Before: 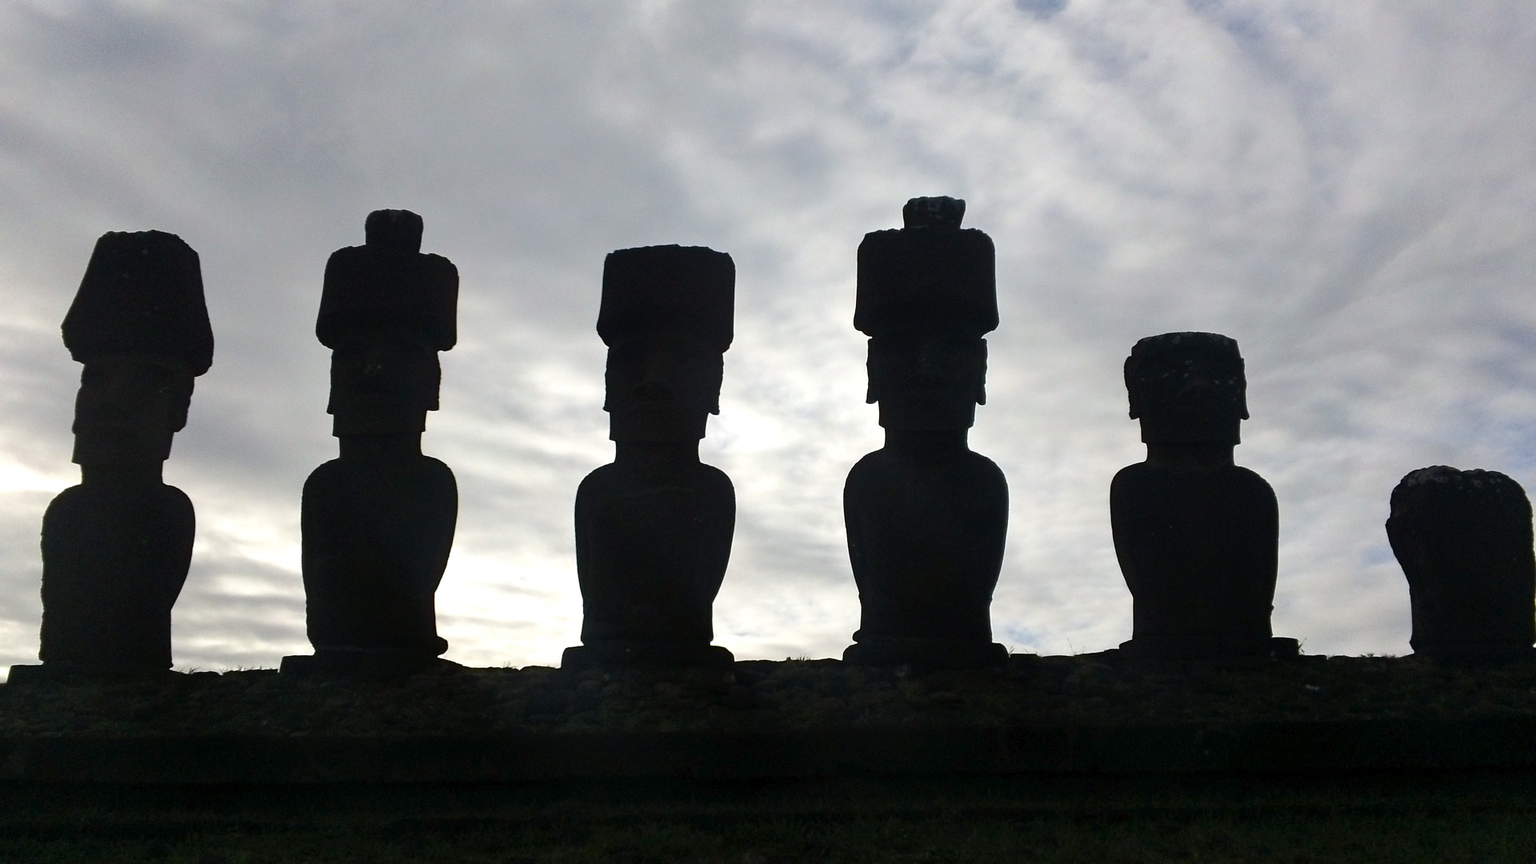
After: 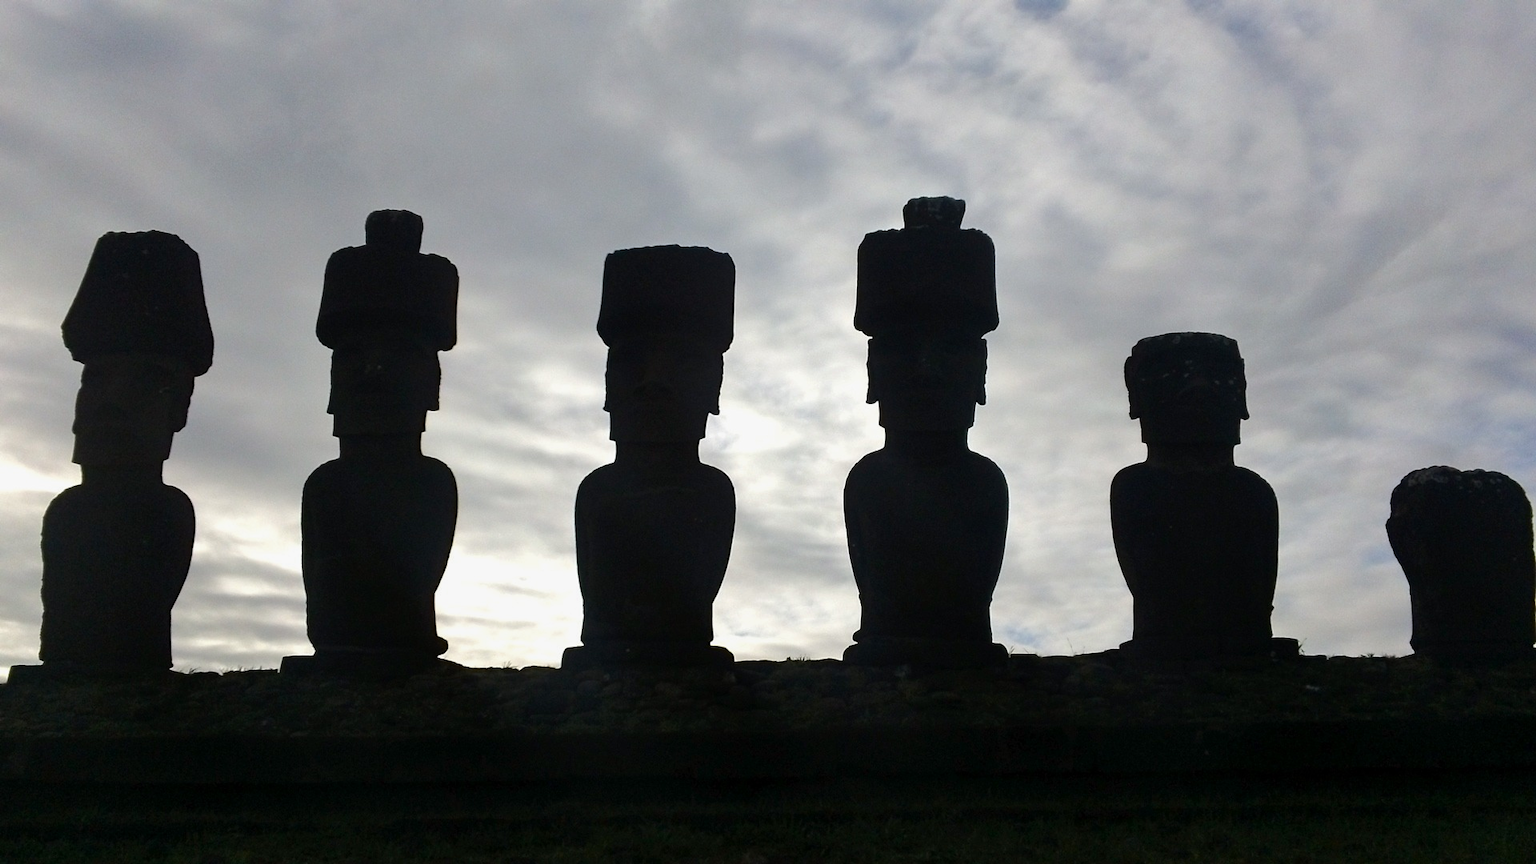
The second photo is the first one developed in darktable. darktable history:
exposure: compensate exposure bias true, compensate highlight preservation false
shadows and highlights: shadows -20.58, white point adjustment -1.9, highlights -34.8, highlights color adjustment 31.94%
